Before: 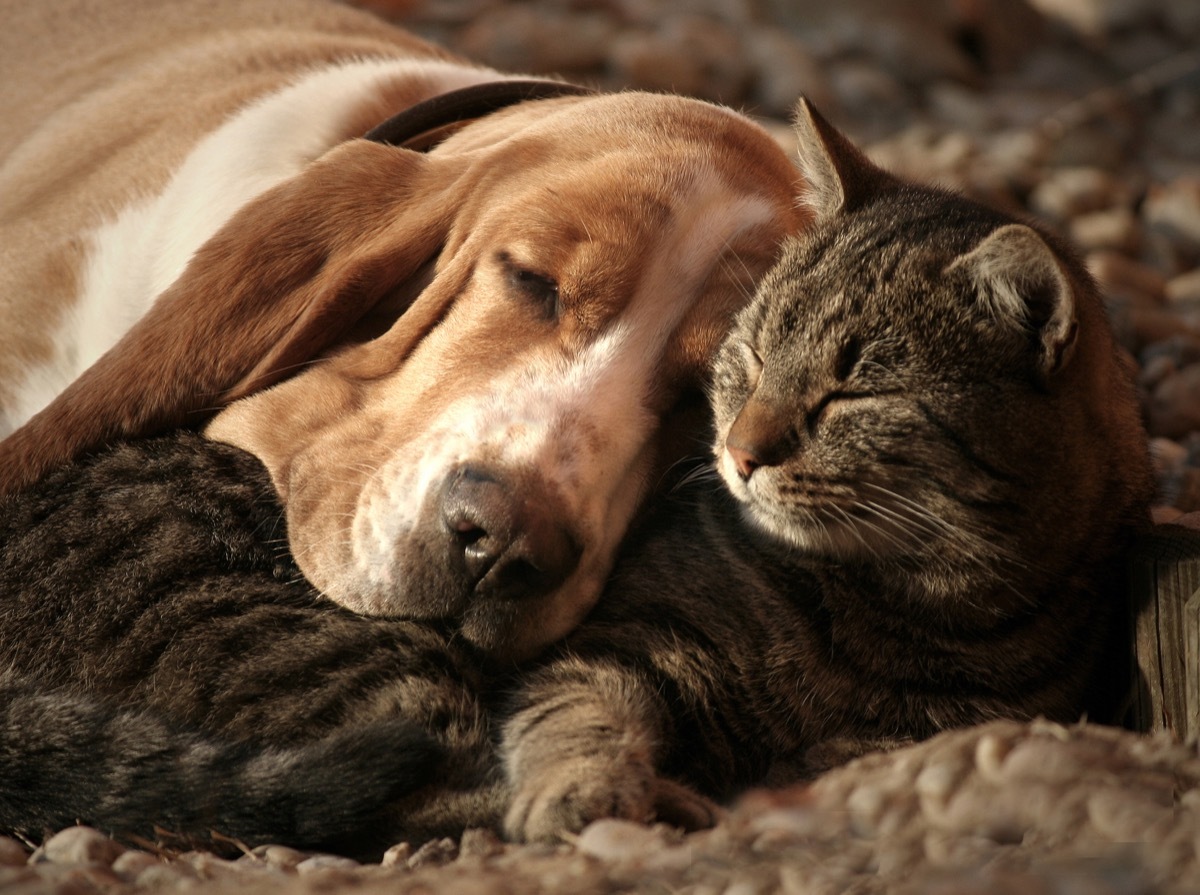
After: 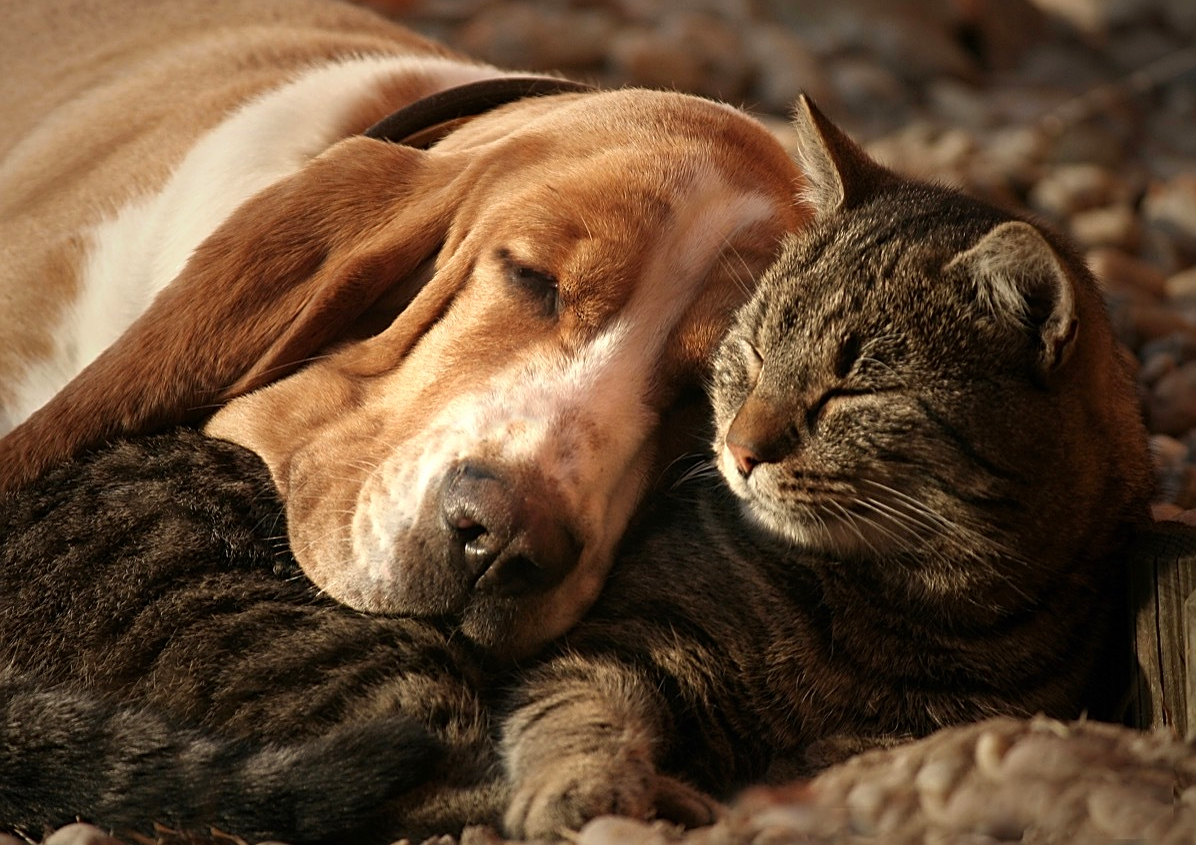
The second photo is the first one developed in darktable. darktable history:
contrast brightness saturation: saturation 0.18
sharpen: on, module defaults
crop: top 0.437%, right 0.261%, bottom 5.079%
